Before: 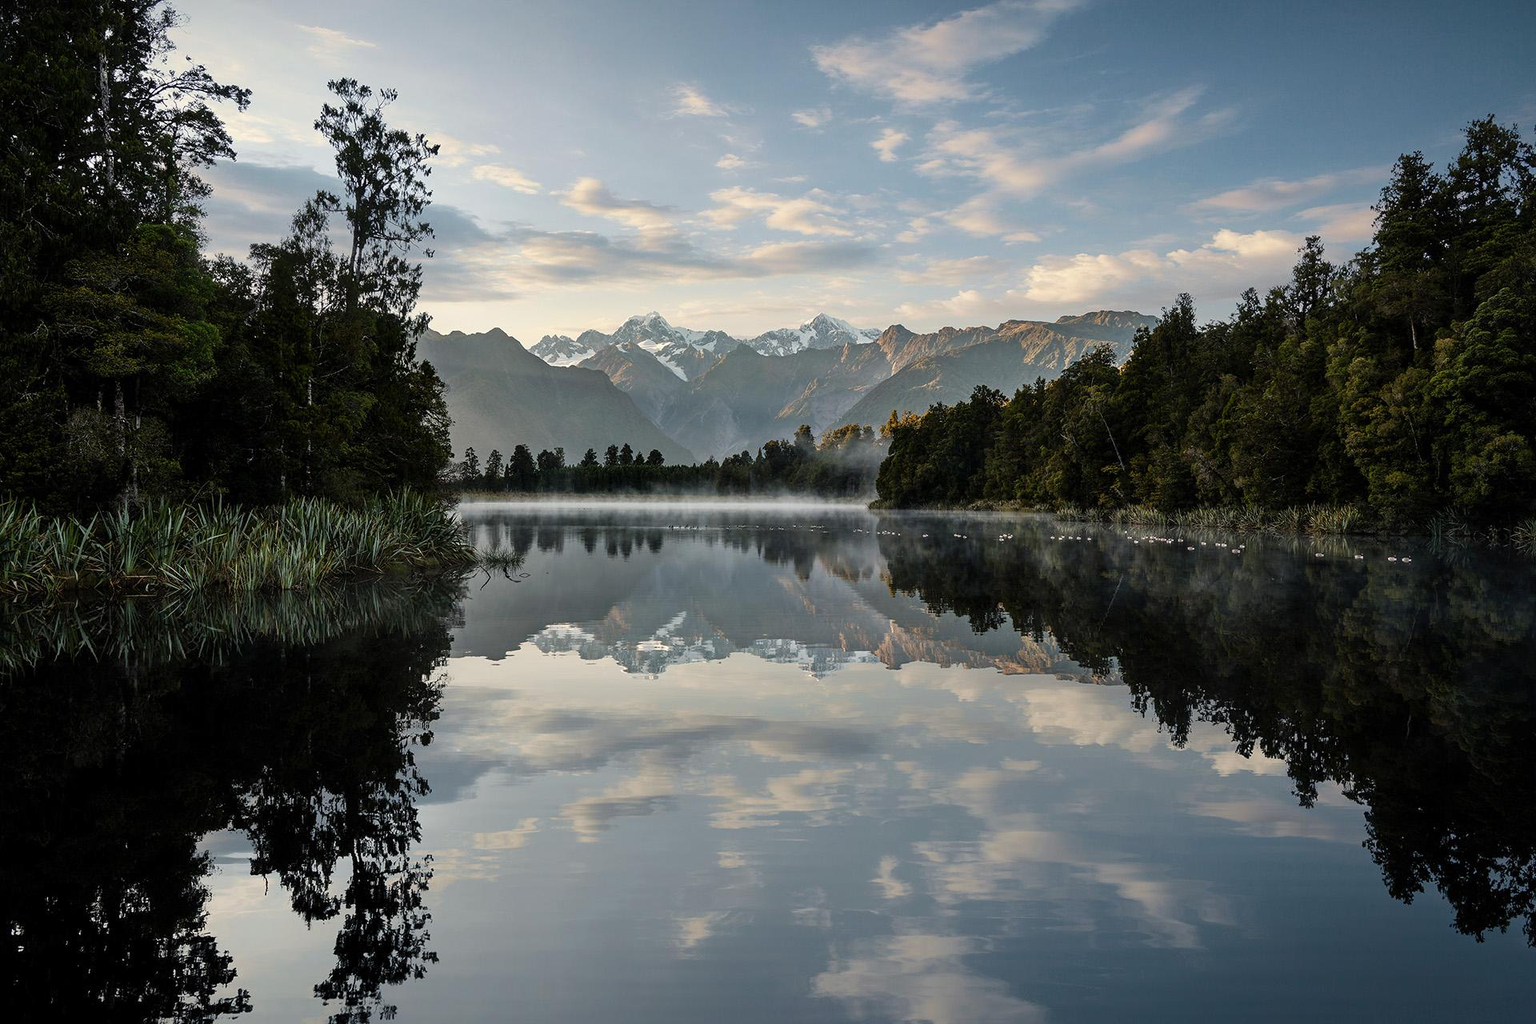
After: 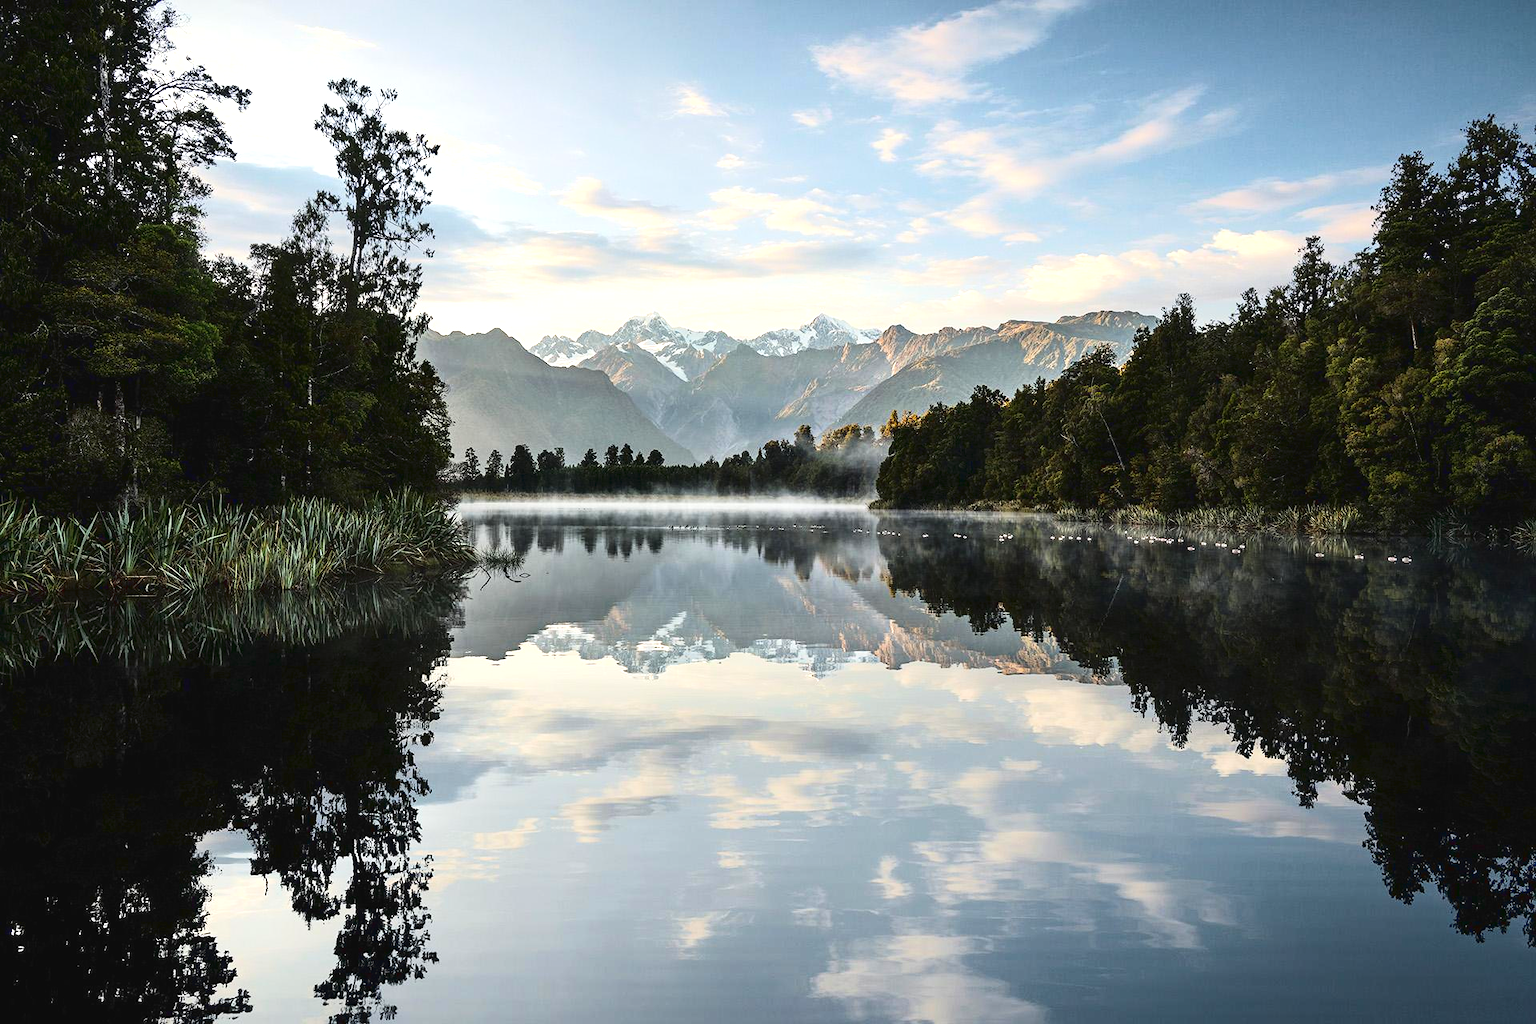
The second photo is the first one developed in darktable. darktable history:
exposure: exposure 0.722 EV, compensate highlight preservation false
tone curve: curves: ch0 [(0, 0.032) (0.181, 0.156) (0.751, 0.829) (1, 1)], color space Lab, linked channels, preserve colors none
